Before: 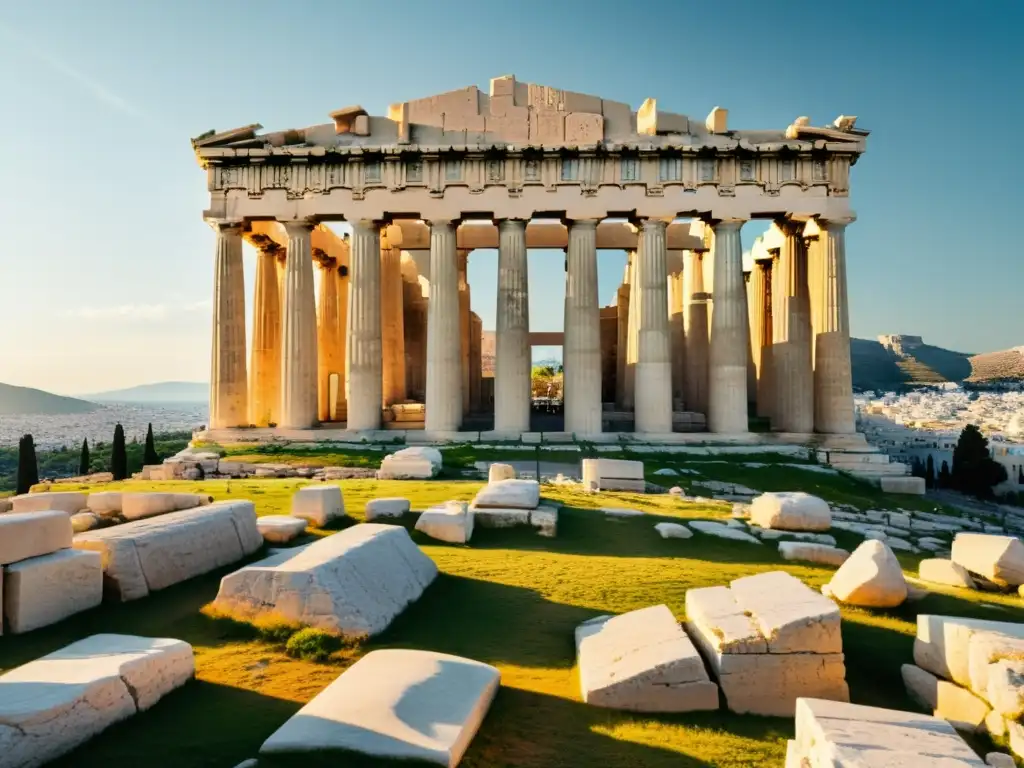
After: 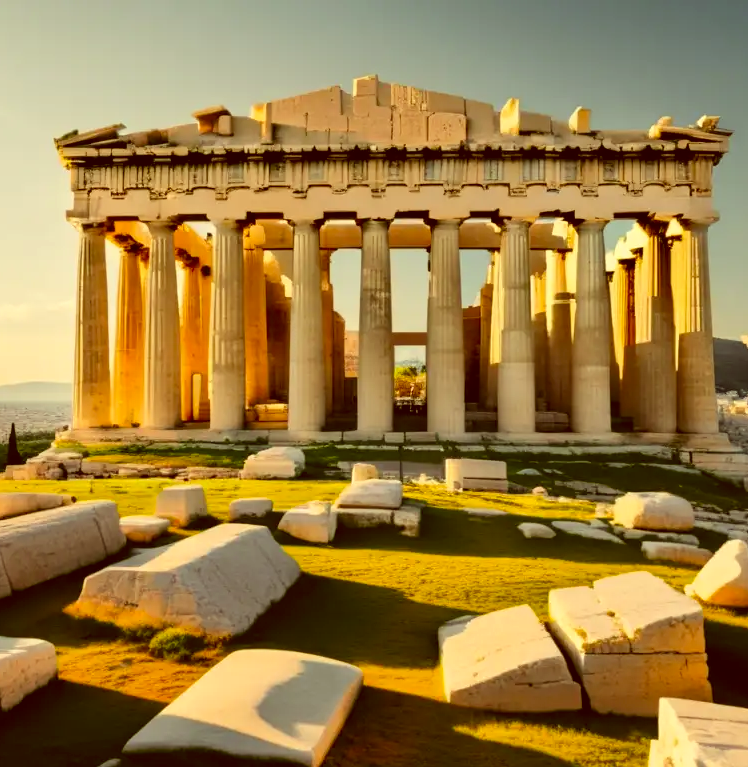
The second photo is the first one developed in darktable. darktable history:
color correction: highlights a* 1.1, highlights b* 23.89, shadows a* 16.3, shadows b* 24.79
crop: left 13.472%, right 13.388%
